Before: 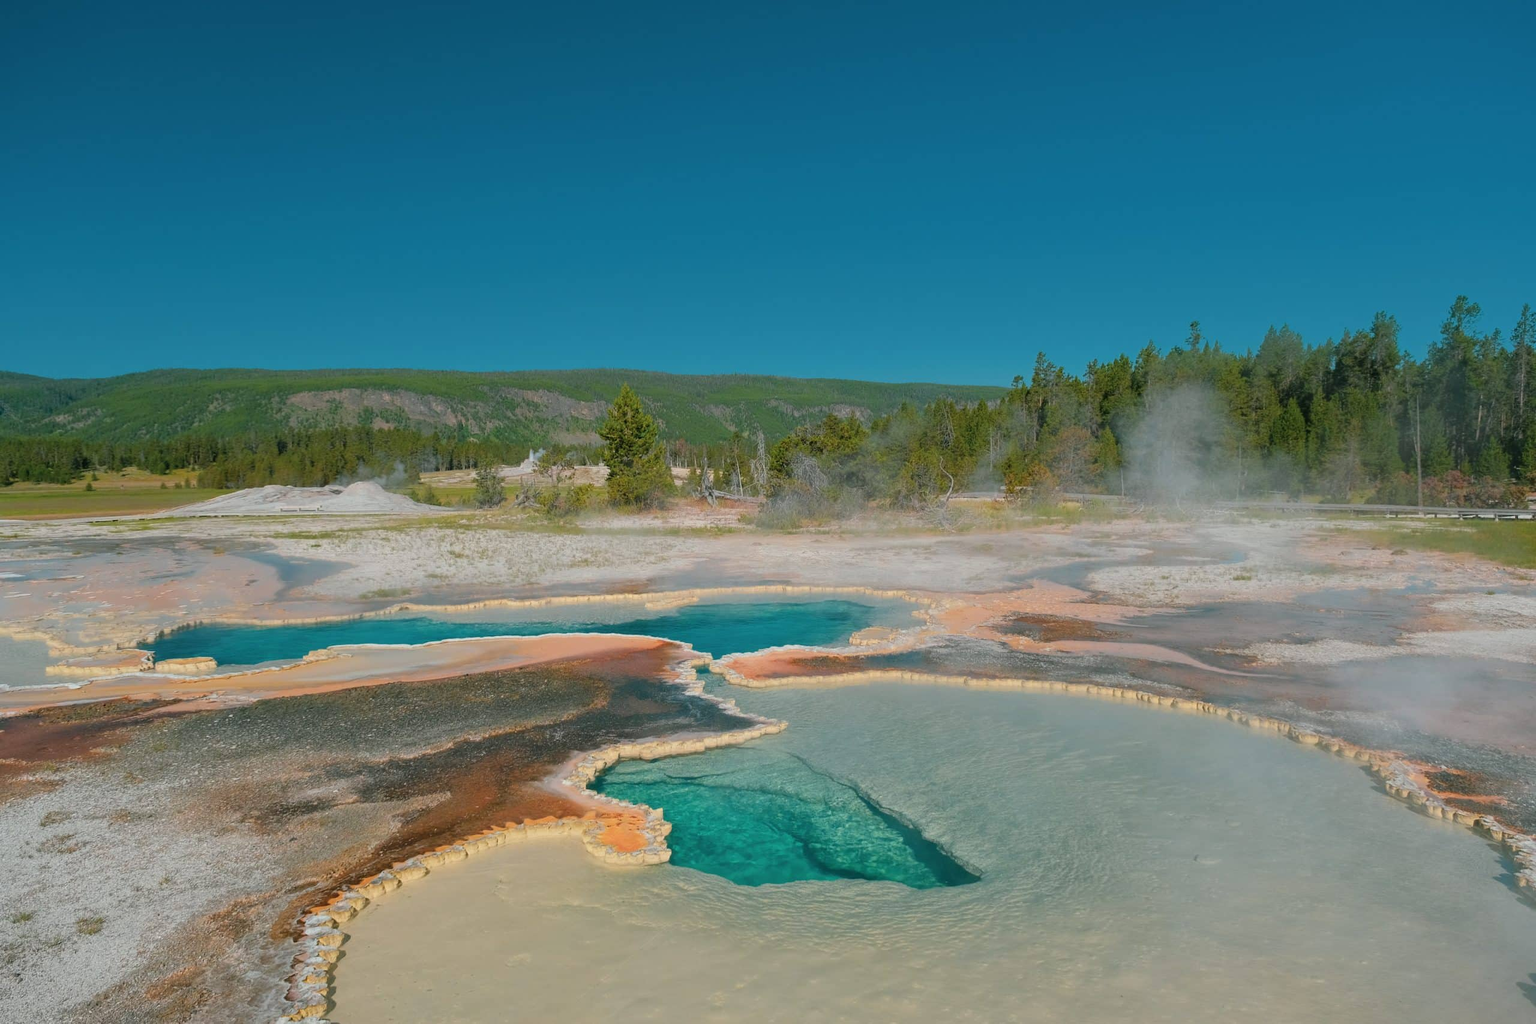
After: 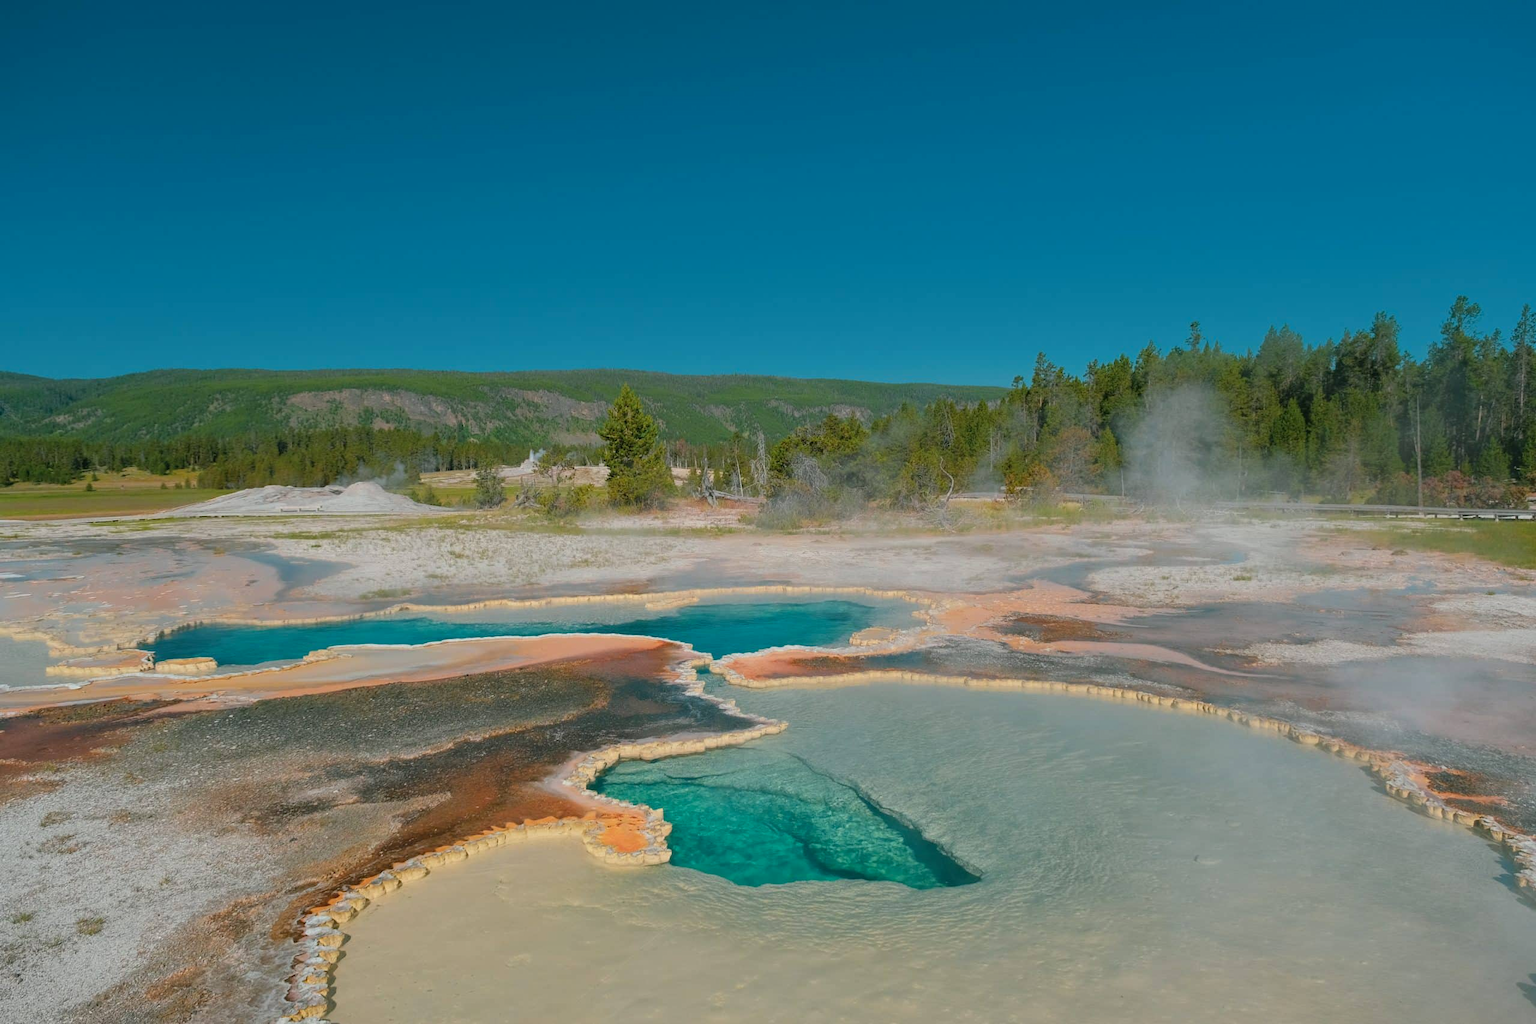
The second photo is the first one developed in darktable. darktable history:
contrast brightness saturation: contrast -0.019, brightness -0.013, saturation 0.041
